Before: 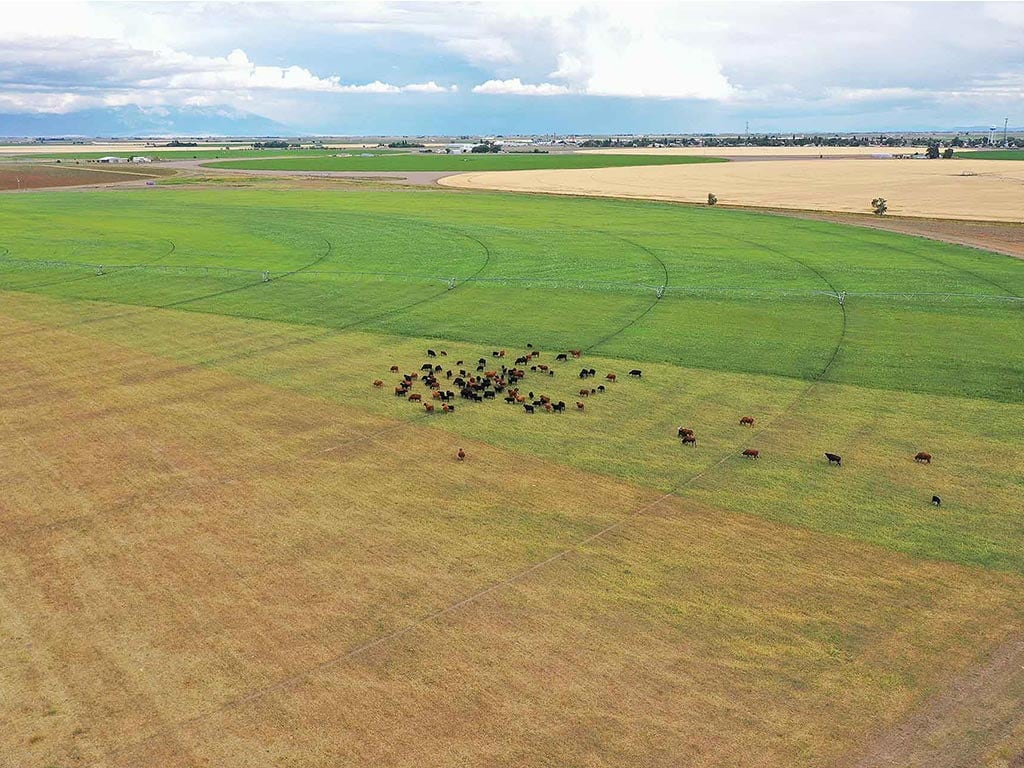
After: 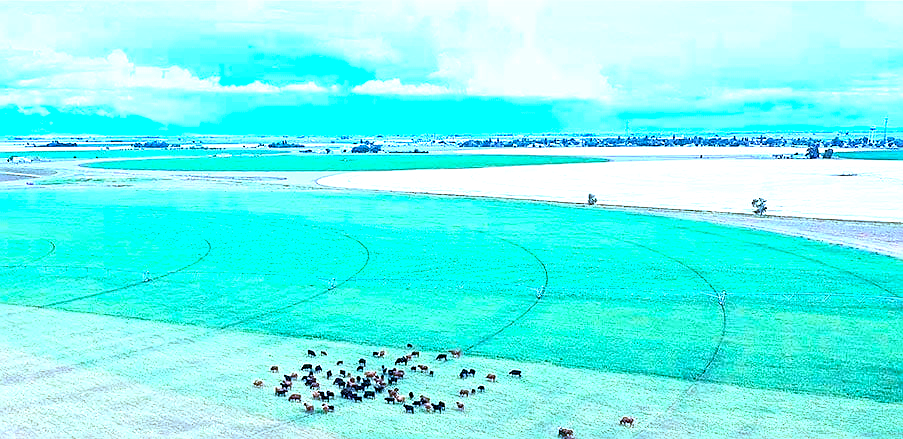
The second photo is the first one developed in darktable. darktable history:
white balance: red 0.986, blue 1.01
exposure: black level correction 0.001, exposure 1.646 EV, compensate exposure bias true, compensate highlight preservation false
sharpen: on, module defaults
crop and rotate: left 11.812%, bottom 42.776%
color calibration: illuminant as shot in camera, x 0.462, y 0.419, temperature 2651.64 K
